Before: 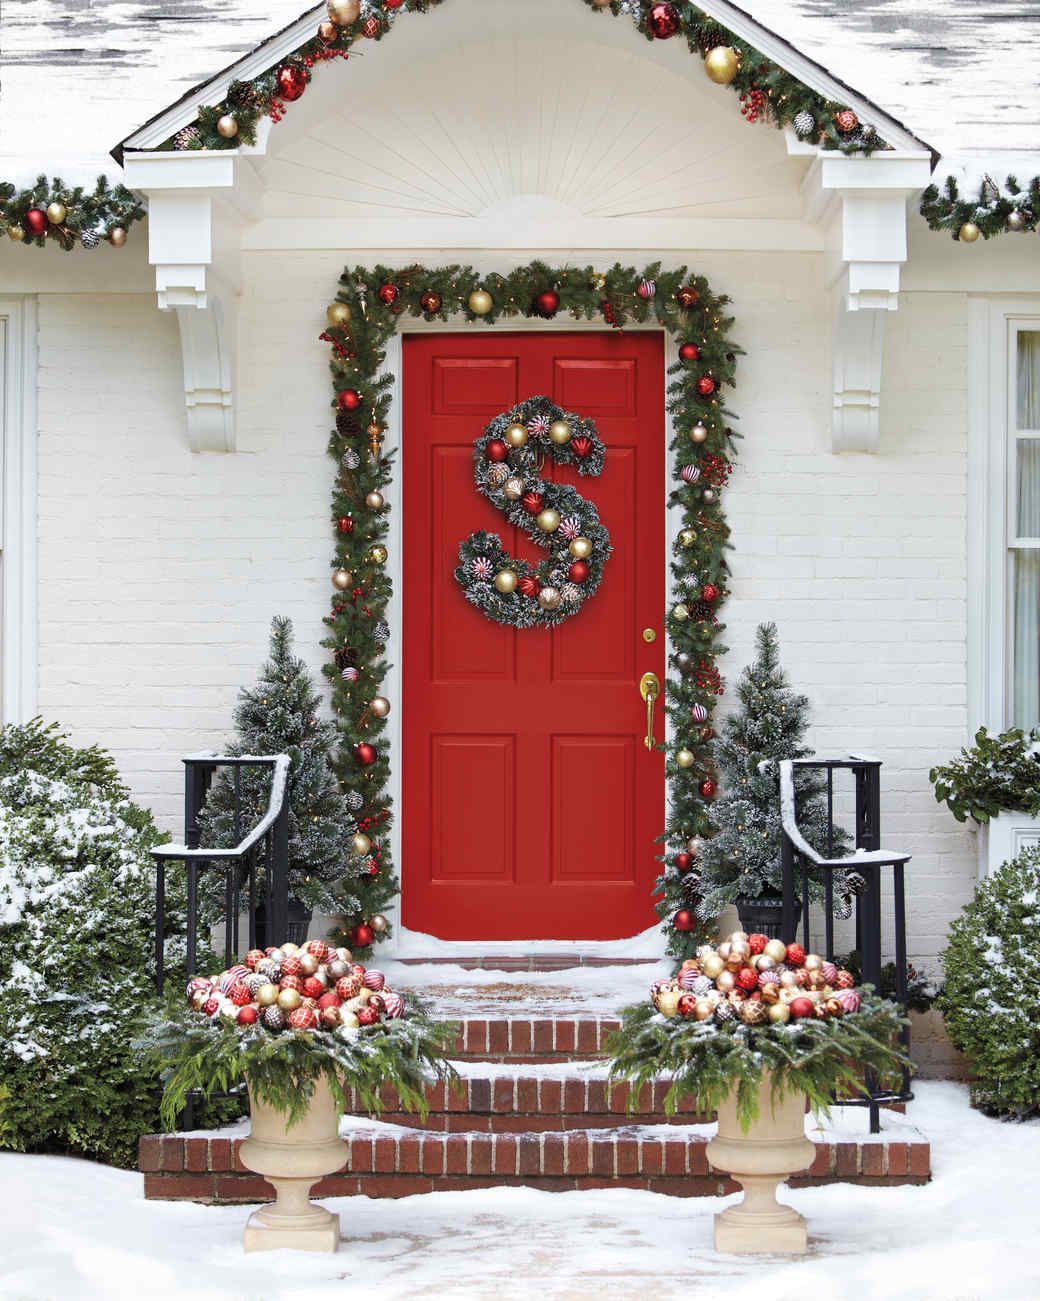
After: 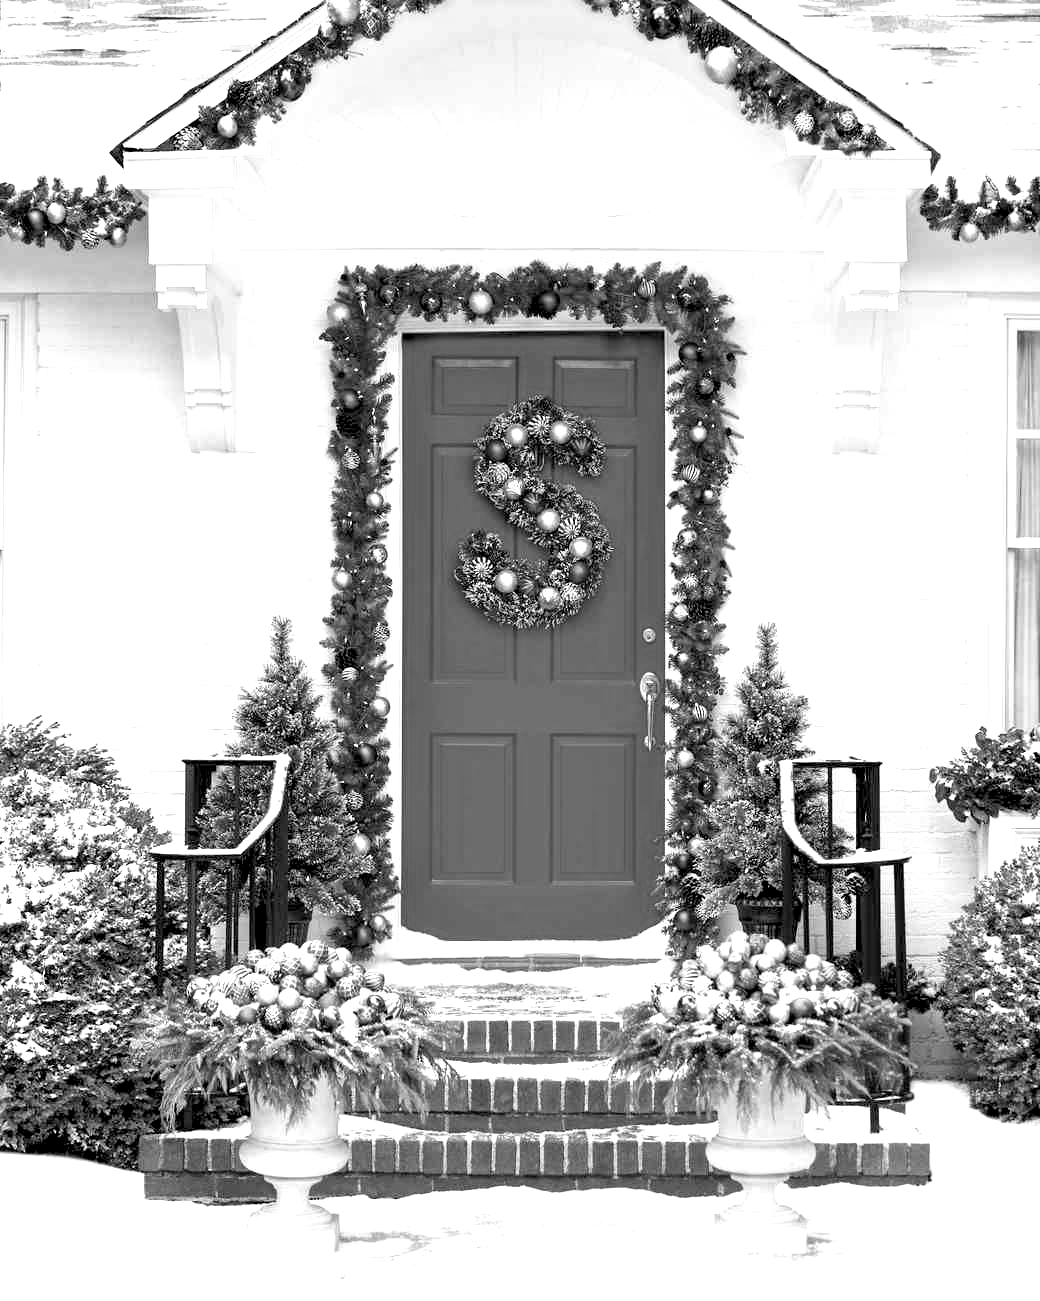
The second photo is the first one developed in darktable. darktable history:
shadows and highlights: shadows 30.86, highlights 0, soften with gaussian
local contrast: highlights 100%, shadows 100%, detail 120%, midtone range 0.2
monochrome: a -71.75, b 75.82
exposure: black level correction 0.011, exposure 1.088 EV, compensate exposure bias true, compensate highlight preservation false
white balance: red 0.948, green 1.02, blue 1.176
